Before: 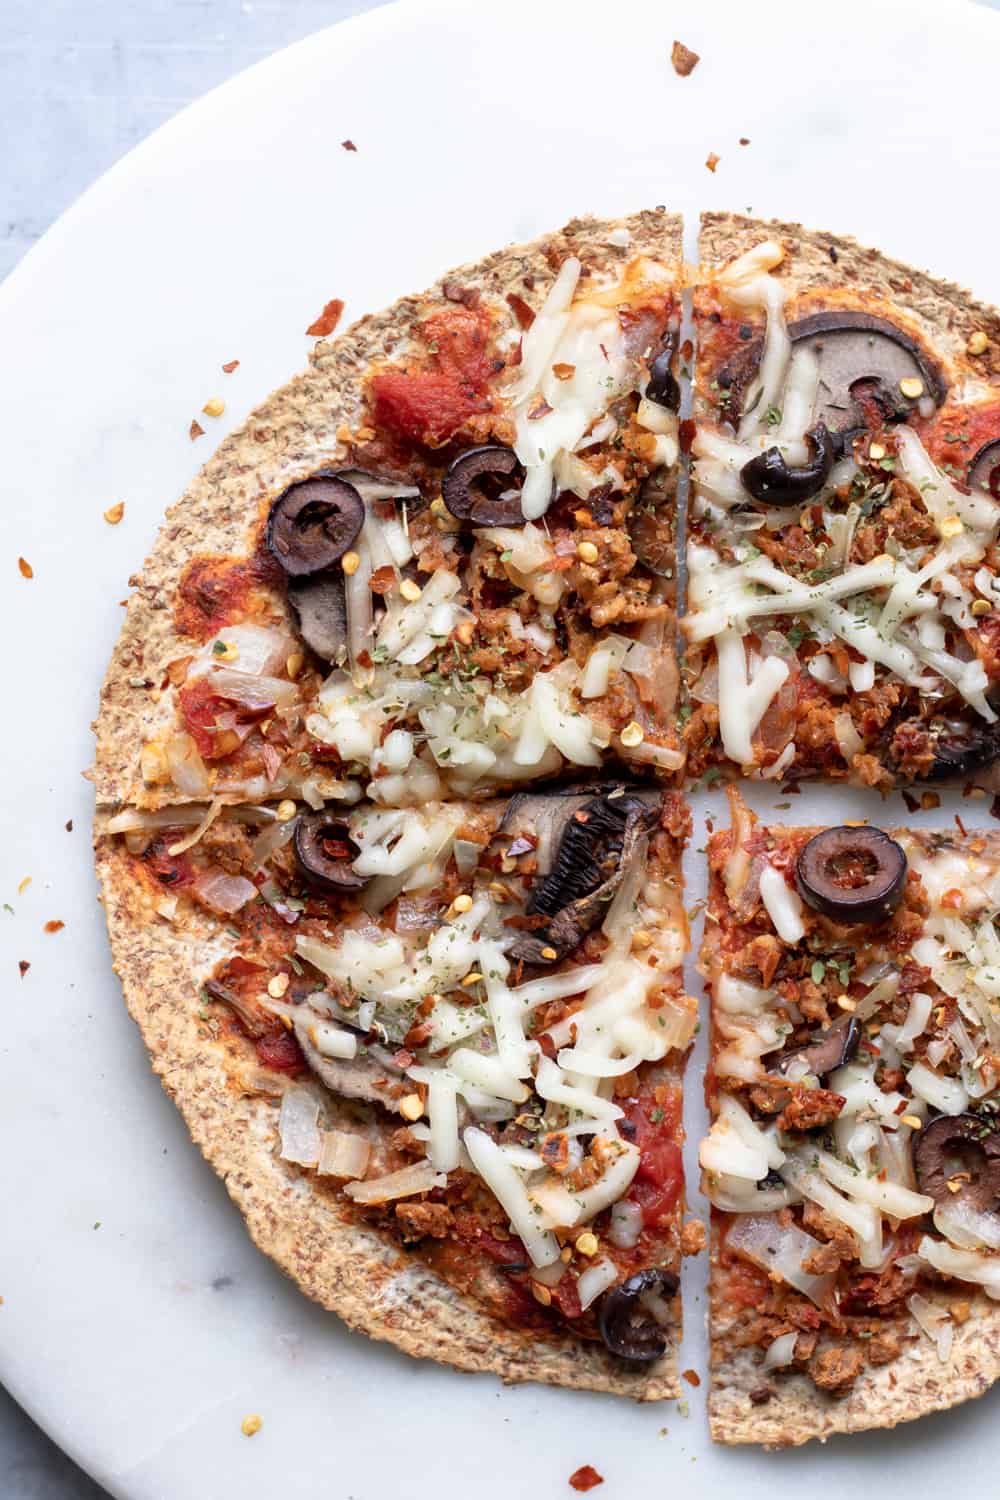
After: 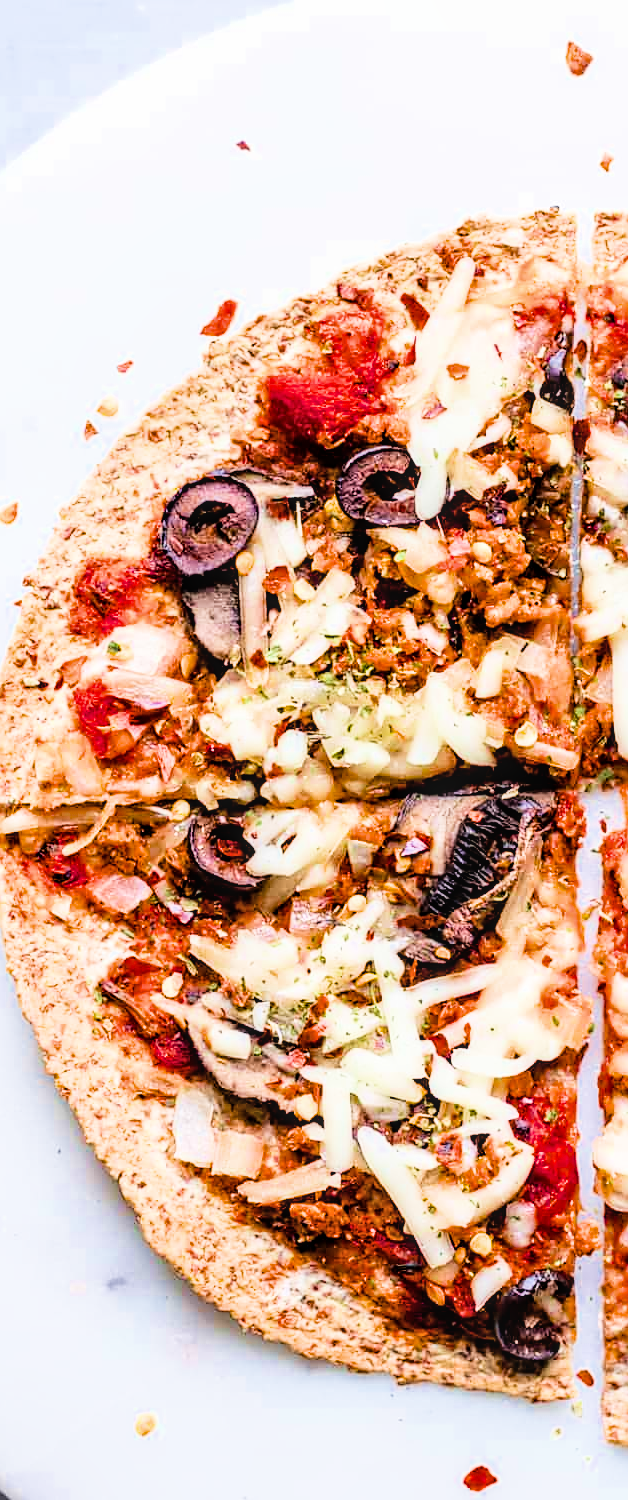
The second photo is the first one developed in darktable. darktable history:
crop: left 10.693%, right 26.469%
local contrast: on, module defaults
exposure: black level correction 0, exposure 1.372 EV, compensate highlight preservation false
filmic rgb: black relative exposure -7.5 EV, white relative exposure 5 EV, threshold 5.94 EV, hardness 3.34, contrast 1.301, enable highlight reconstruction true
velvia: on, module defaults
sharpen: on, module defaults
color balance rgb: perceptual saturation grading › global saturation 31.166%, perceptual brilliance grading › highlights 6.569%, perceptual brilliance grading › mid-tones 16.242%, perceptual brilliance grading › shadows -5.238%, global vibrance 10.437%, saturation formula JzAzBz (2021)
